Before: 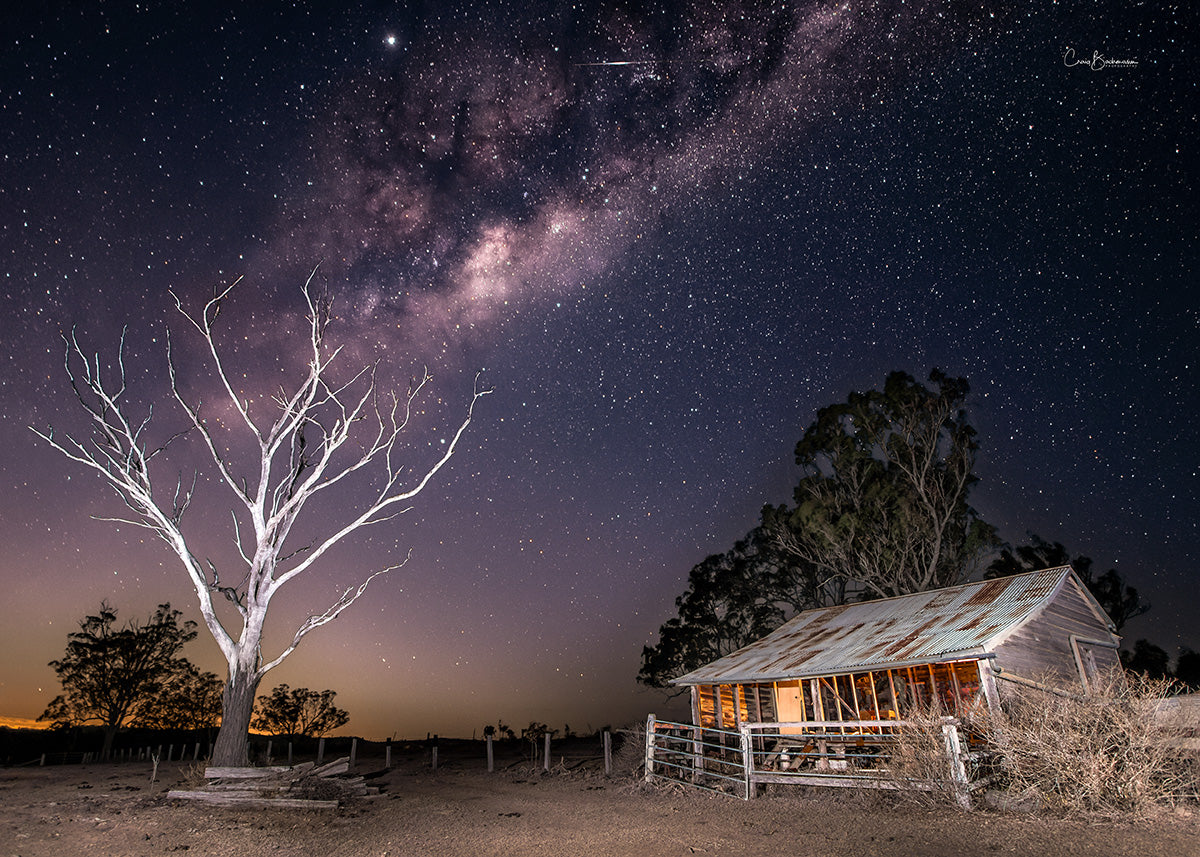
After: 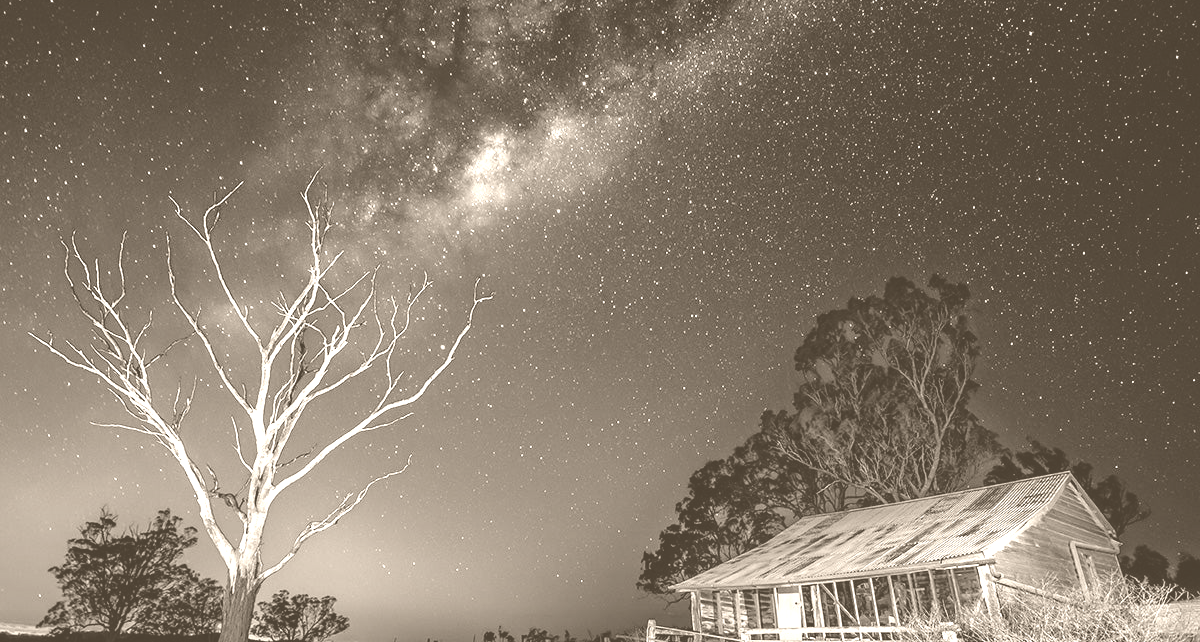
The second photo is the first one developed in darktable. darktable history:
crop: top 11.038%, bottom 13.962%
colorize: hue 34.49°, saturation 35.33%, source mix 100%, version 1
exposure: black level correction 0.001, exposure -0.2 EV, compensate highlight preservation false
